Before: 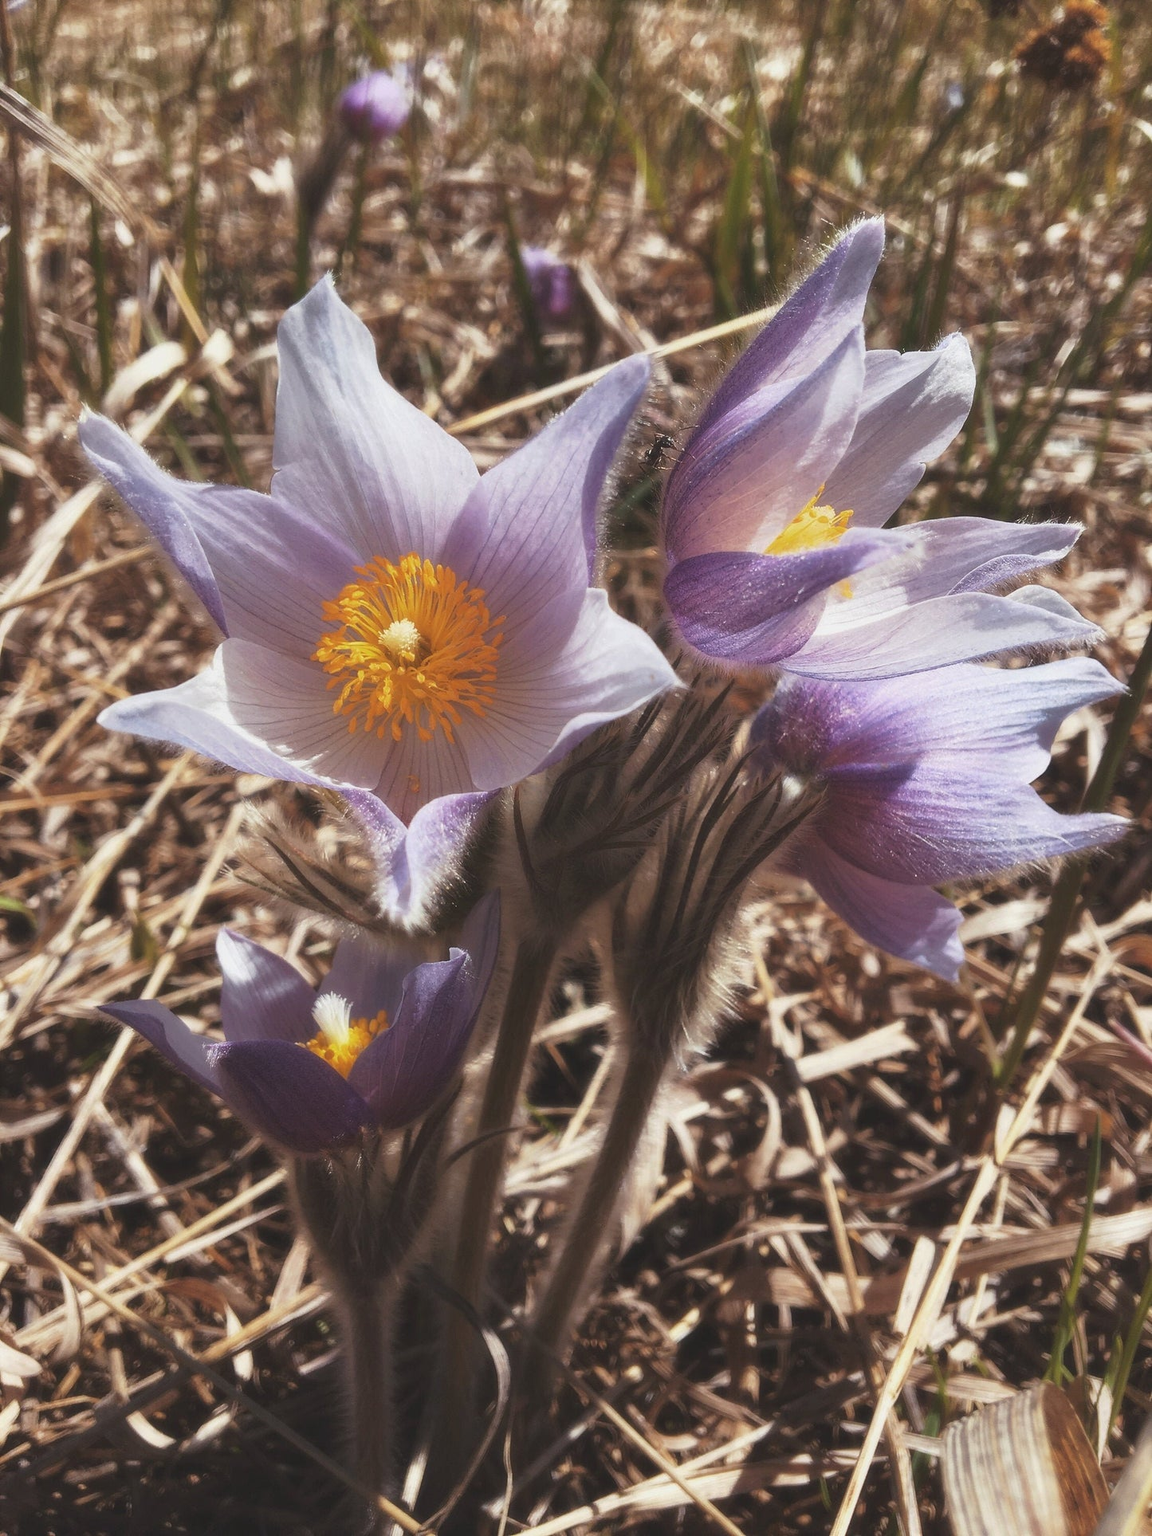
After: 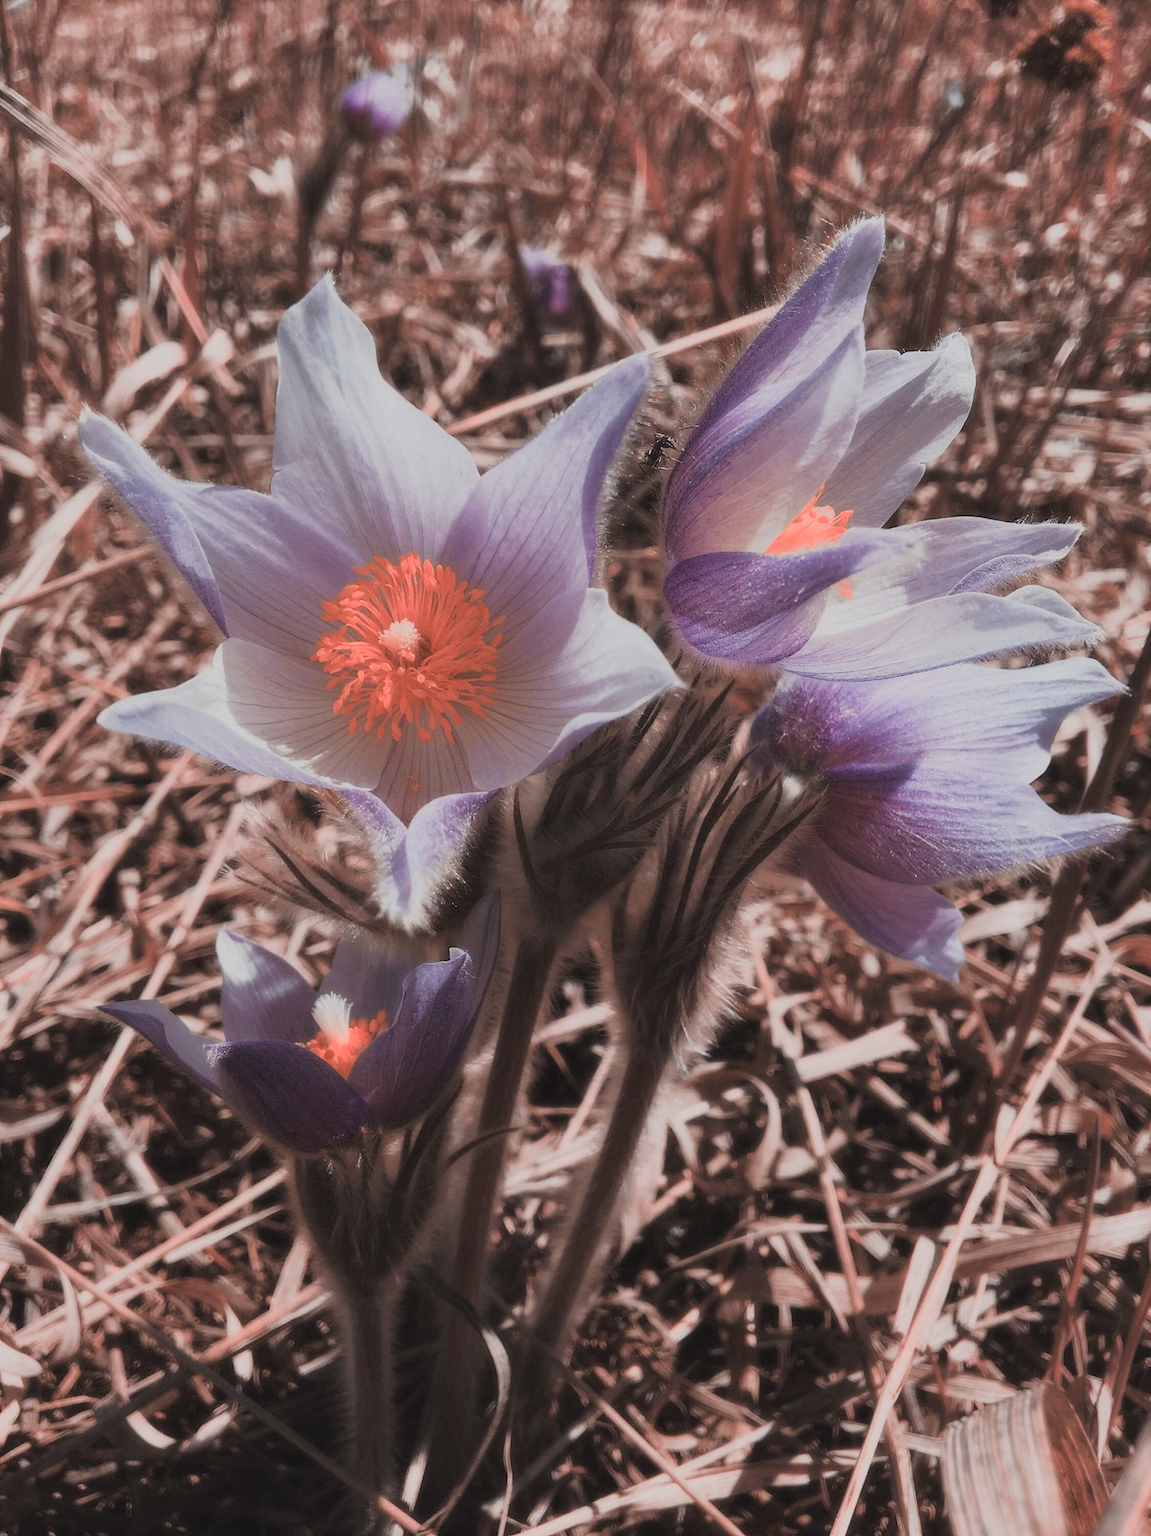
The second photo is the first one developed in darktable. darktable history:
filmic rgb: black relative exposure -7.65 EV, white relative exposure 4.56 EV, hardness 3.61
color zones: curves: ch2 [(0, 0.5) (0.084, 0.497) (0.323, 0.335) (0.4, 0.497) (1, 0.5)], process mode strong
